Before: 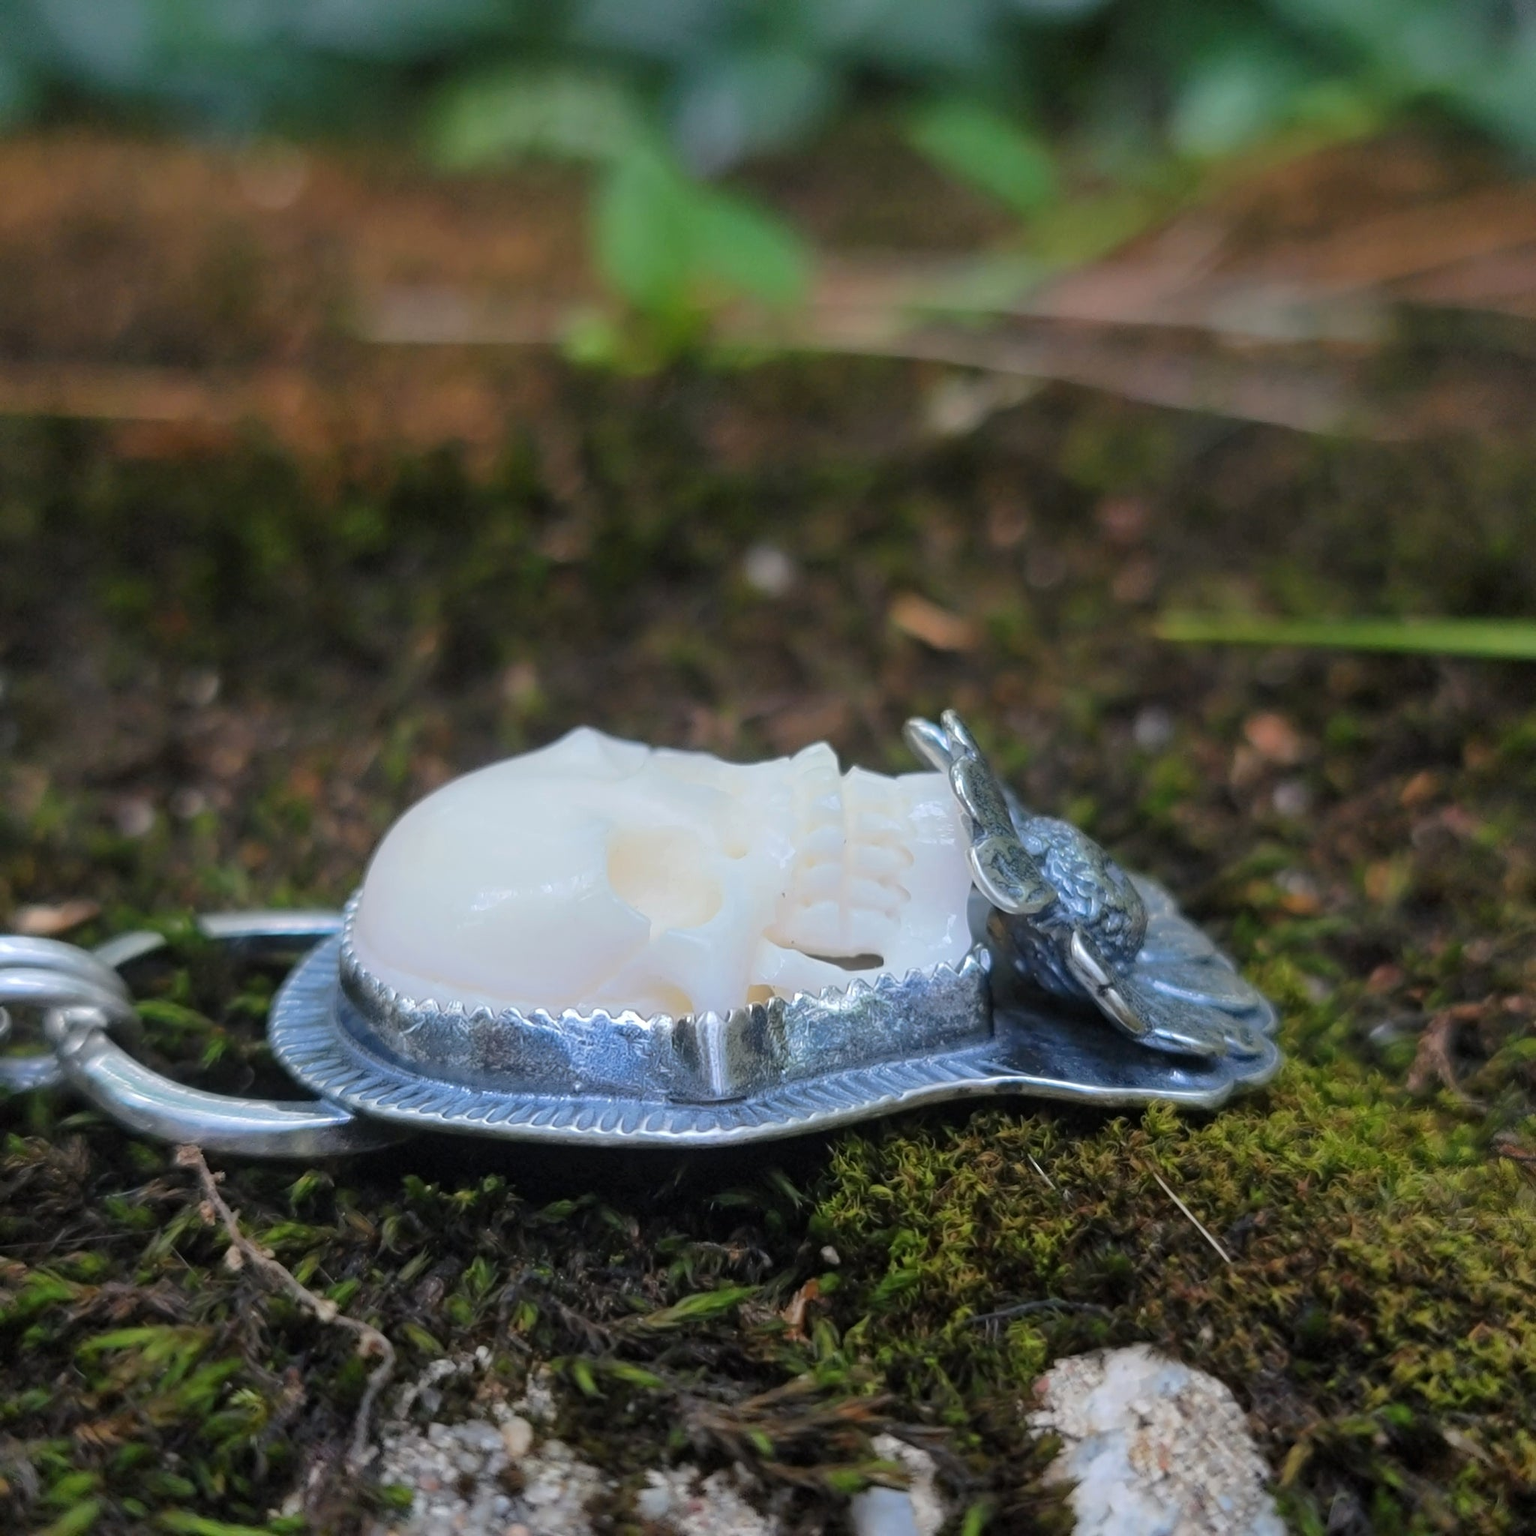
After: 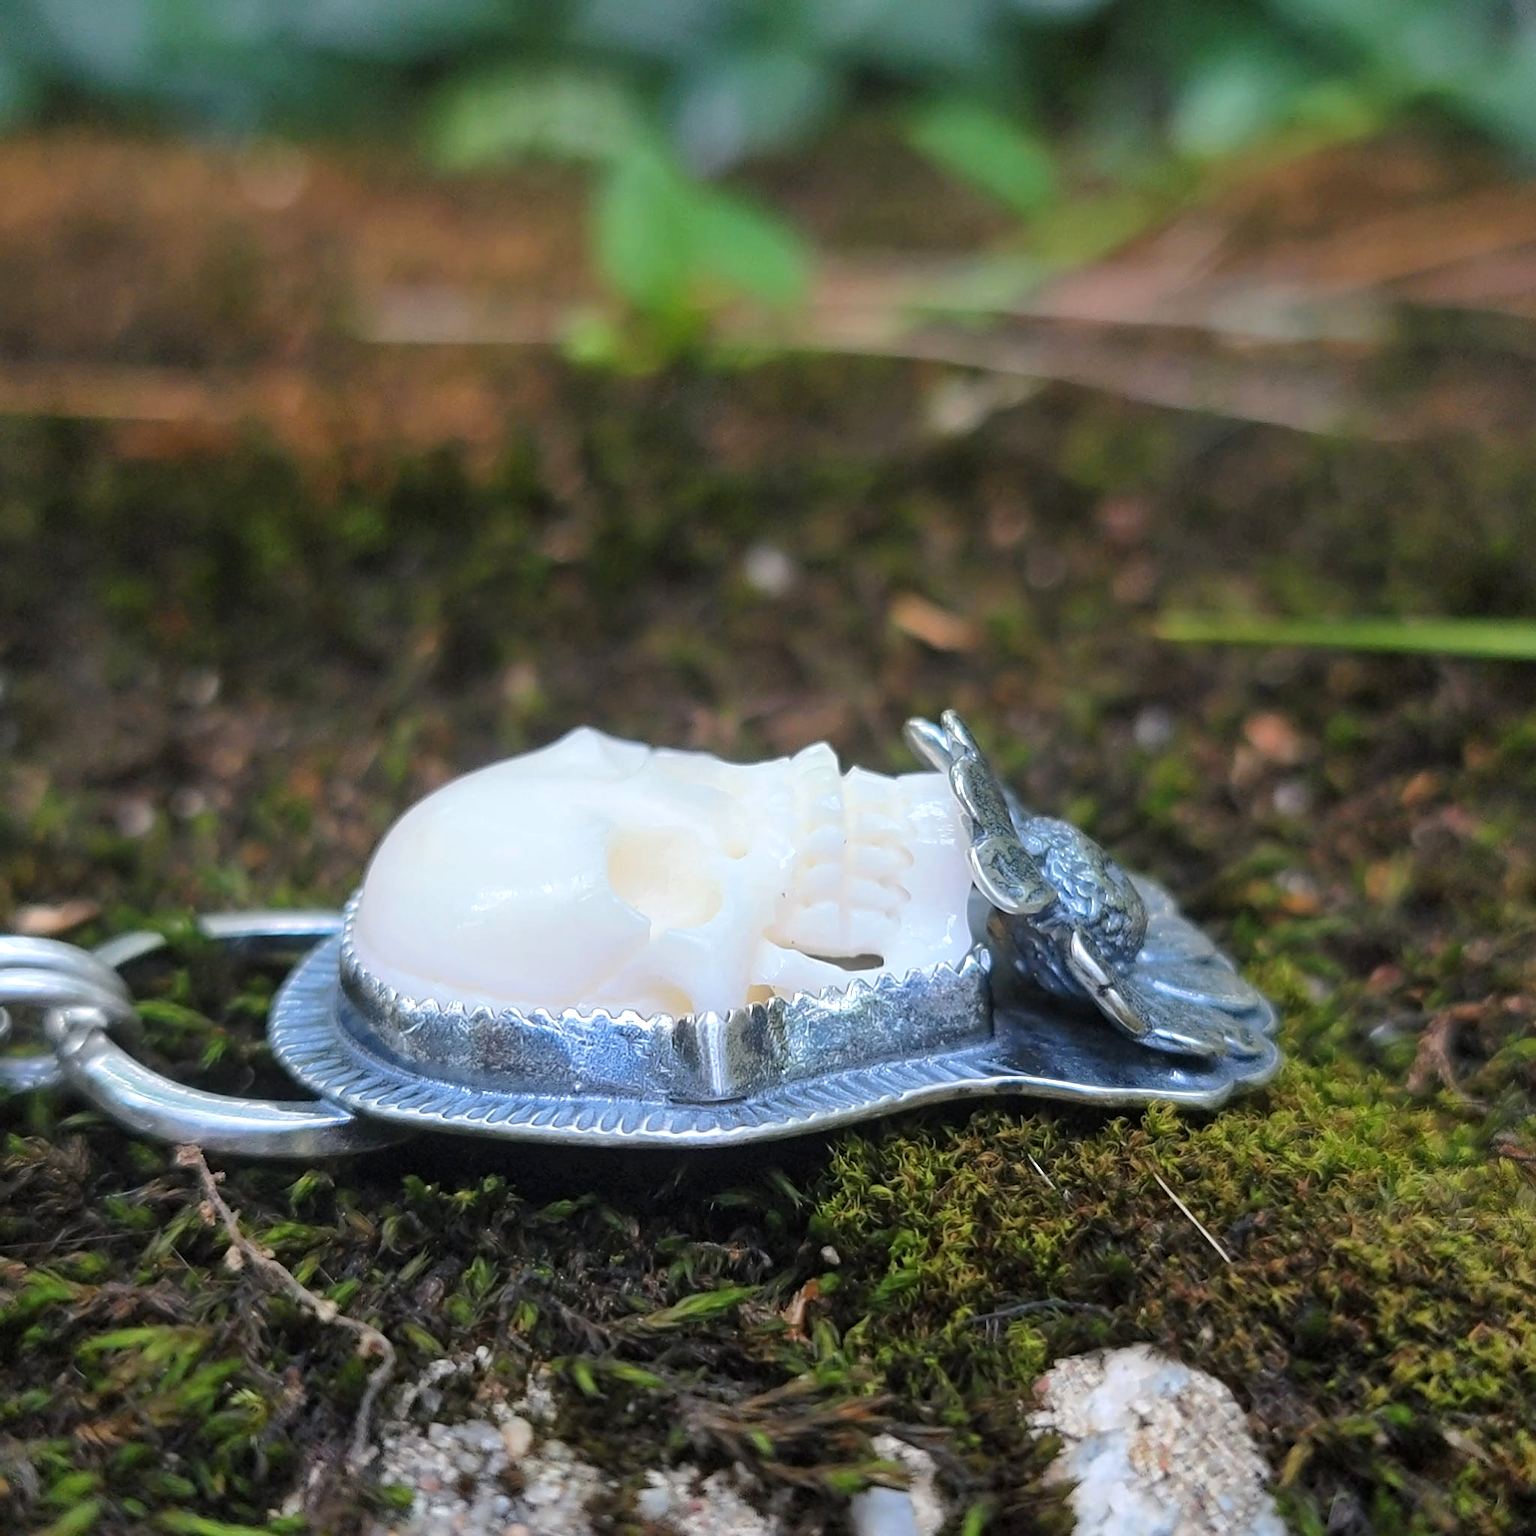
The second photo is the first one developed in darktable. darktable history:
tone equalizer: edges refinement/feathering 500, mask exposure compensation -1.57 EV, preserve details no
sharpen: on, module defaults
exposure: exposure 0.404 EV, compensate highlight preservation false
